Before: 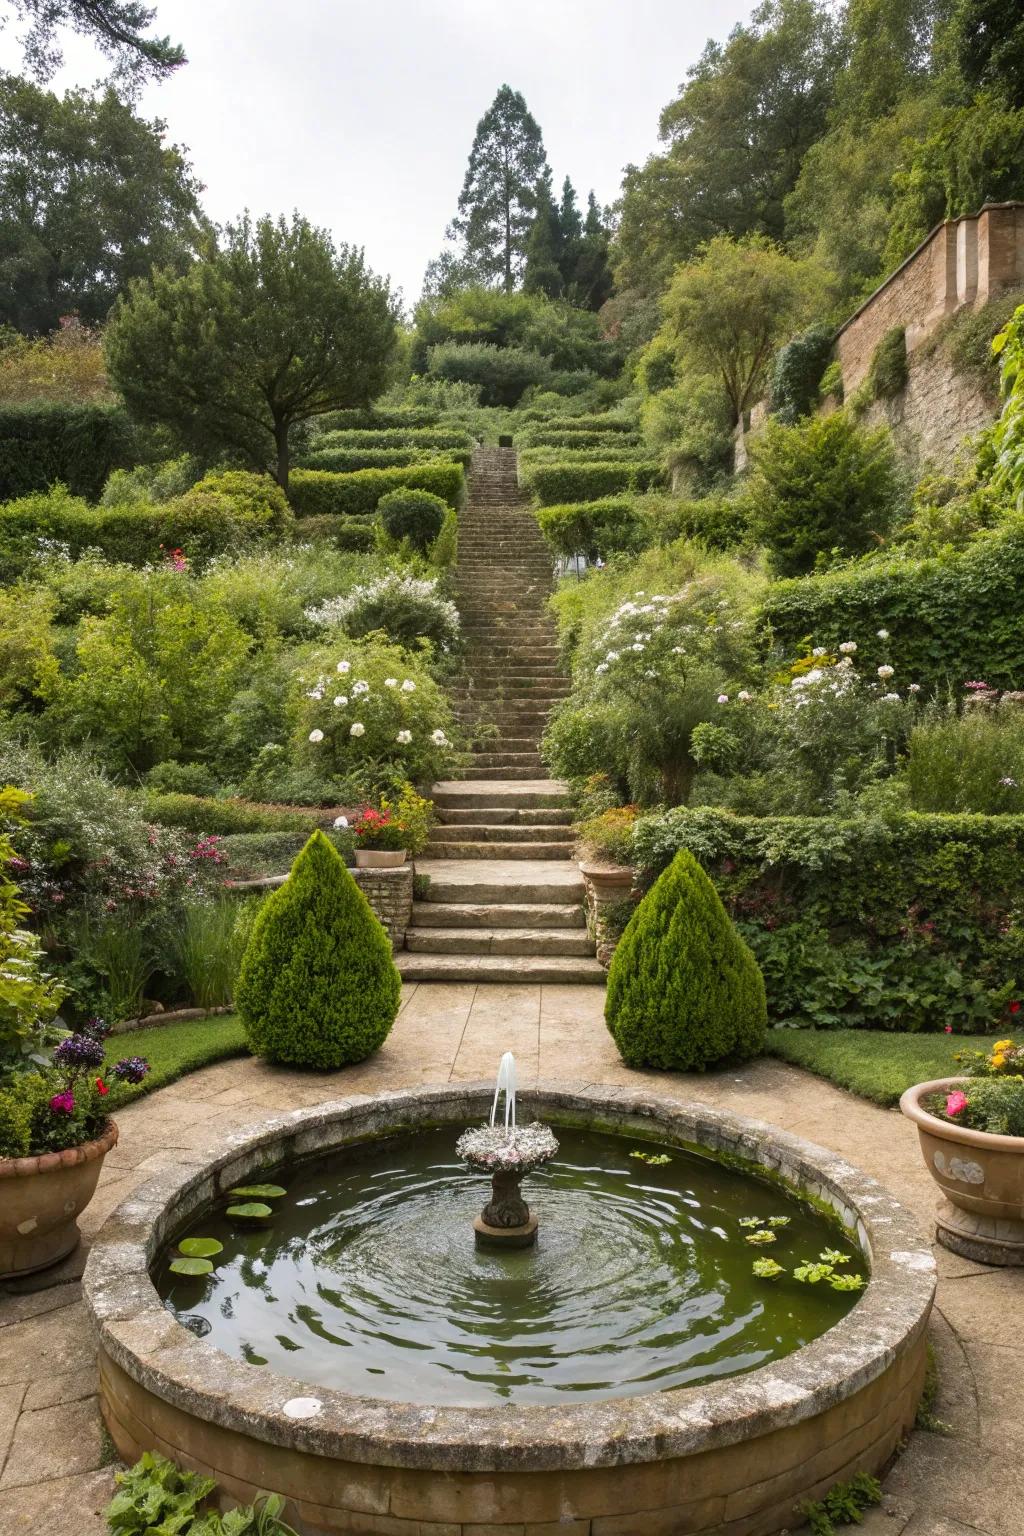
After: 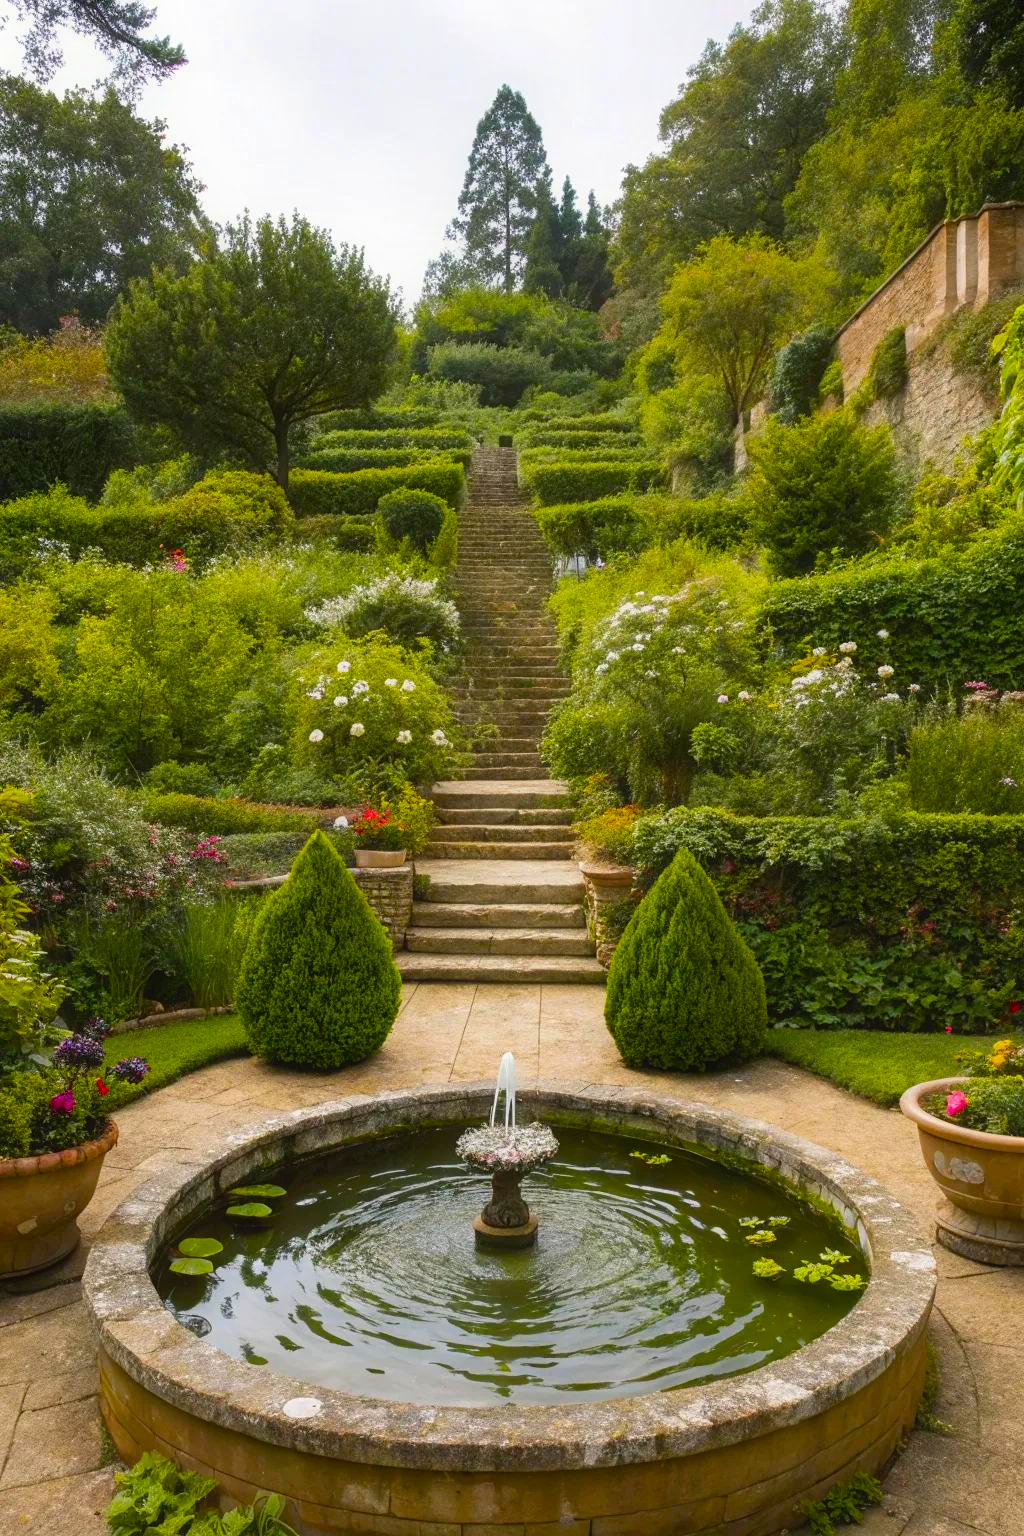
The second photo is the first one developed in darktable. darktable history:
color balance rgb: linear chroma grading › global chroma 15%, perceptual saturation grading › global saturation 30%
contrast equalizer: y [[0.5, 0.488, 0.462, 0.461, 0.491, 0.5], [0.5 ×6], [0.5 ×6], [0 ×6], [0 ×6]]
